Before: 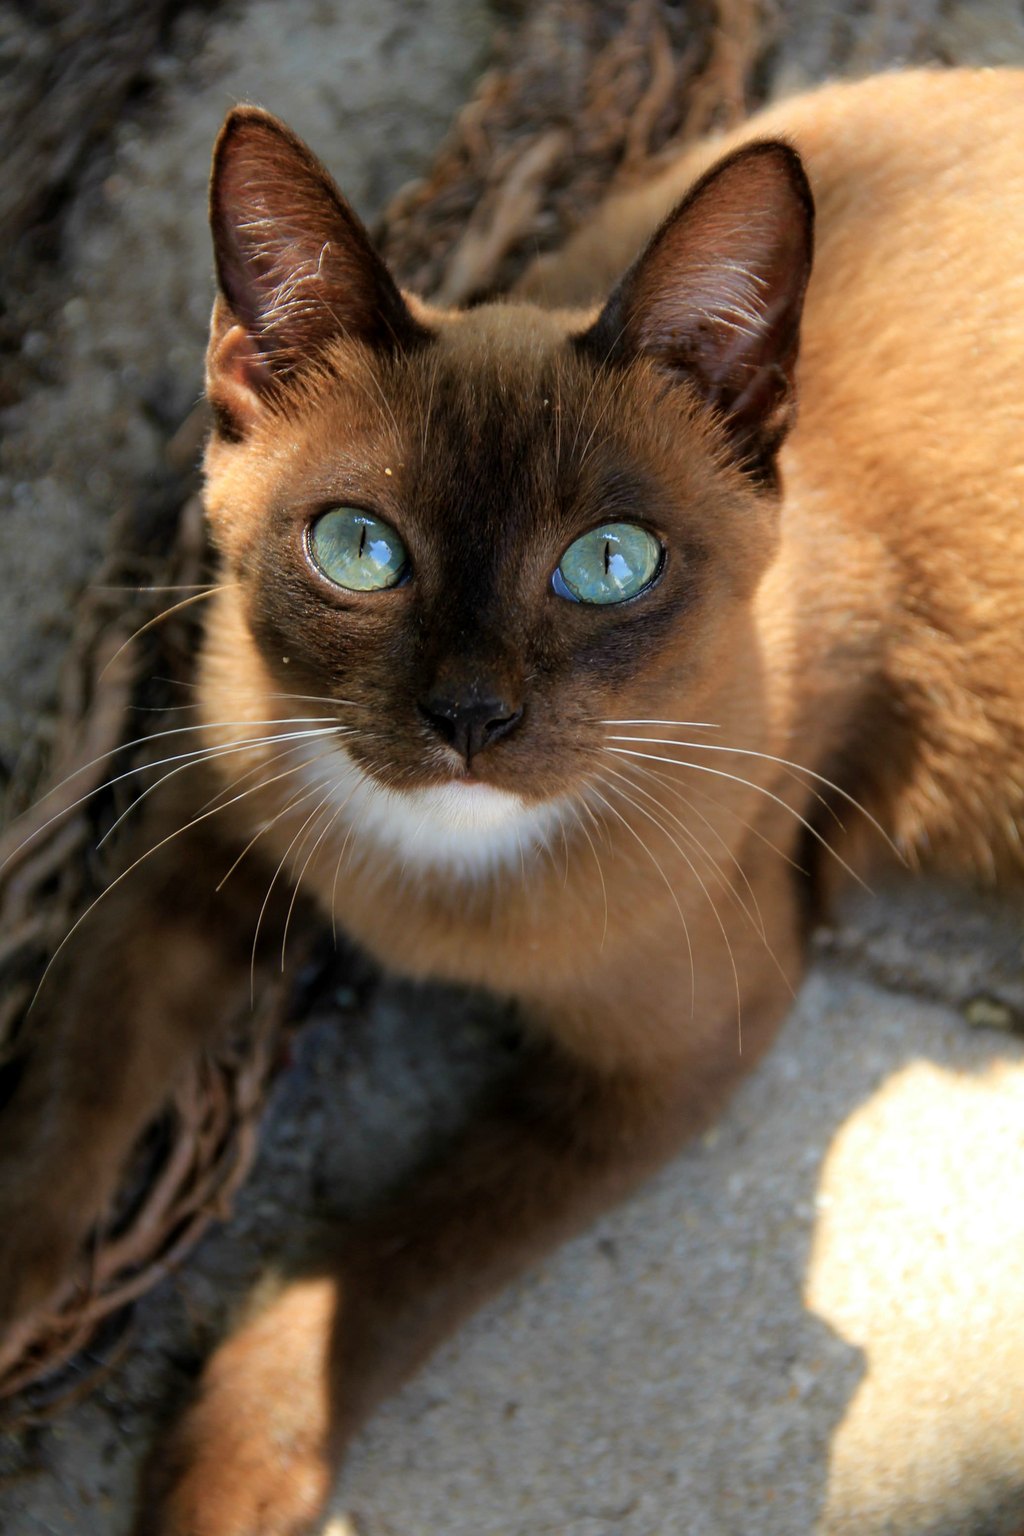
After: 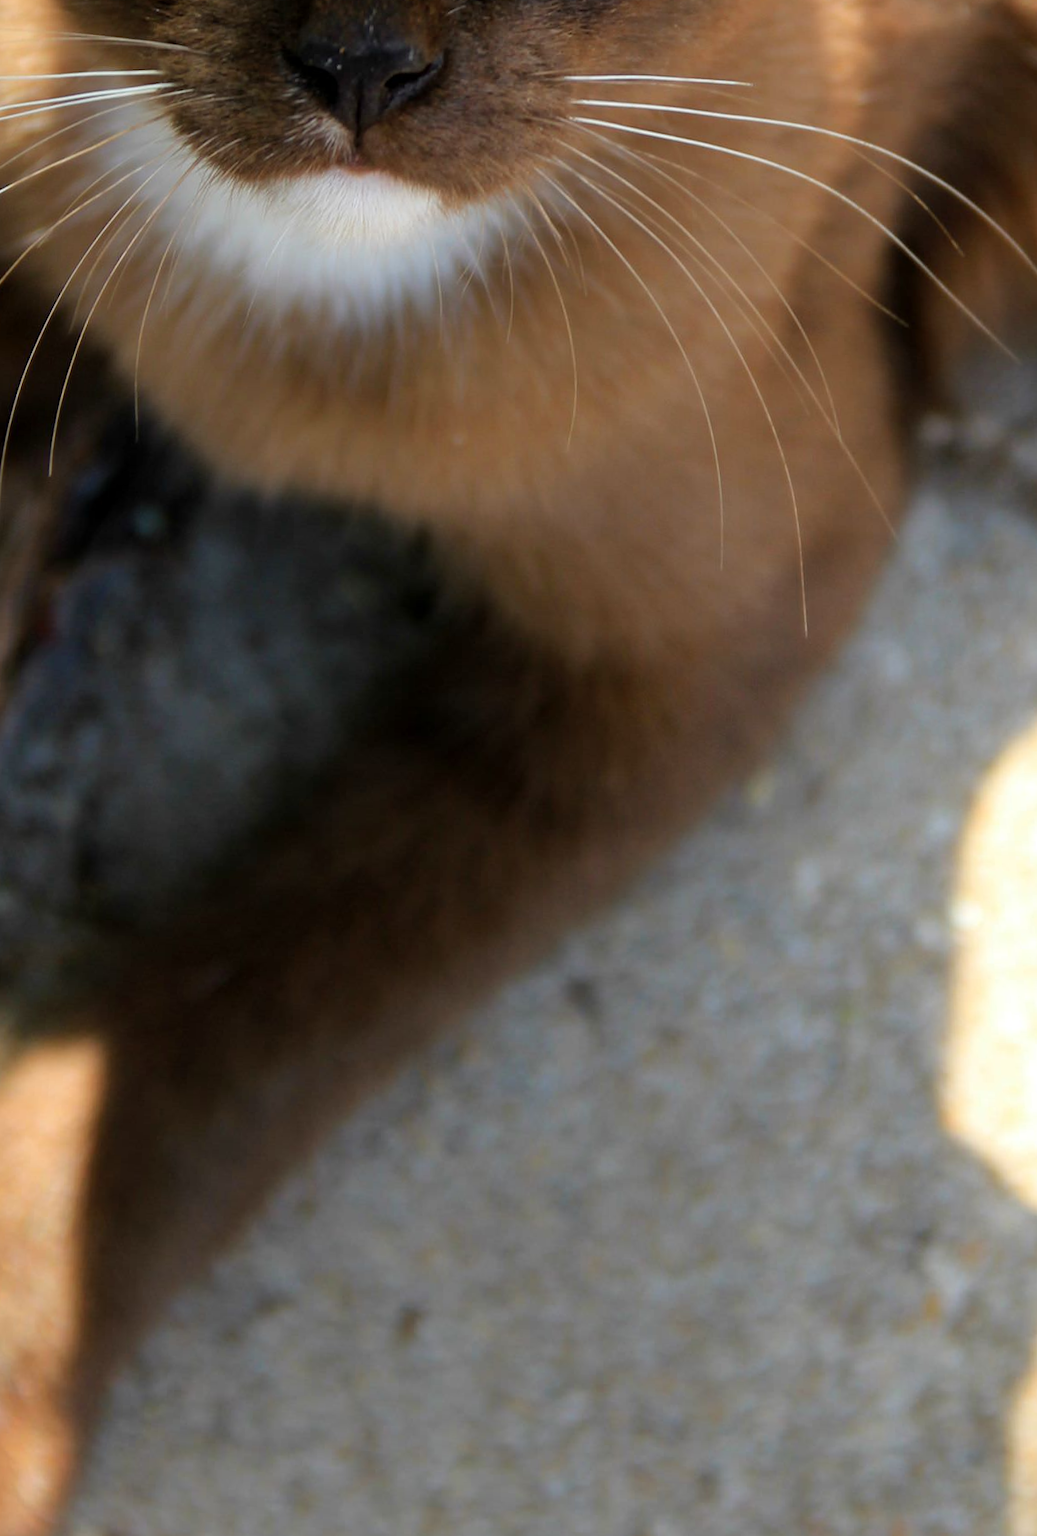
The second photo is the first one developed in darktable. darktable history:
crop and rotate: left 17.299%, top 35.115%, right 7.015%, bottom 1.024%
rotate and perspective: rotation 0.72°, lens shift (vertical) -0.352, lens shift (horizontal) -0.051, crop left 0.152, crop right 0.859, crop top 0.019, crop bottom 0.964
